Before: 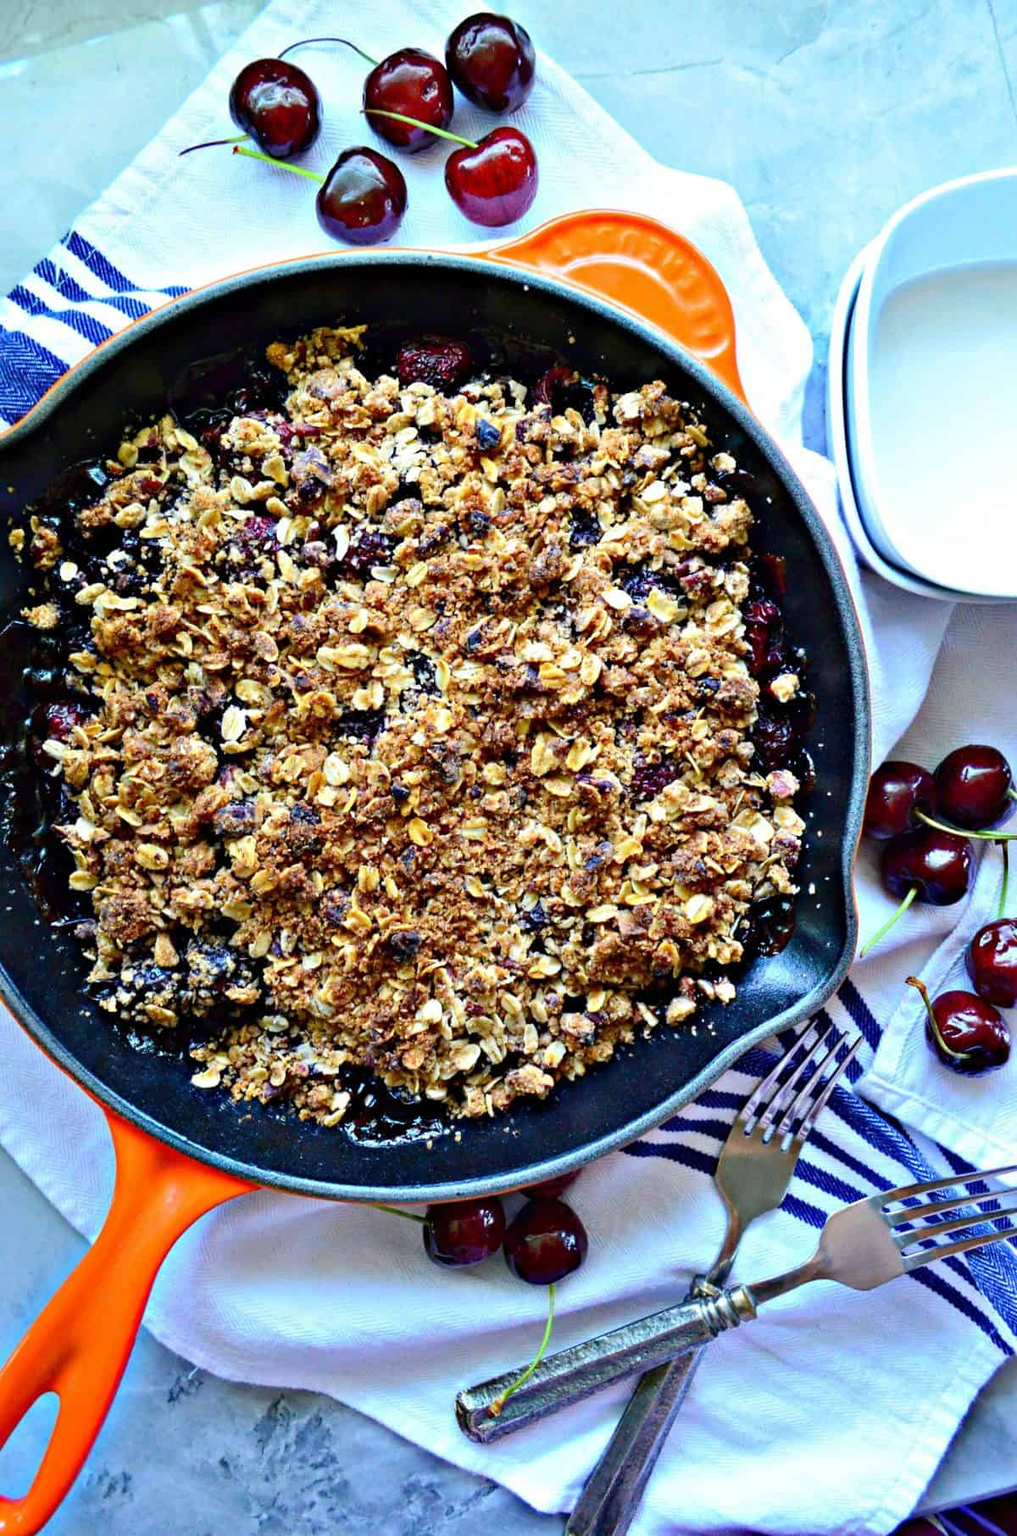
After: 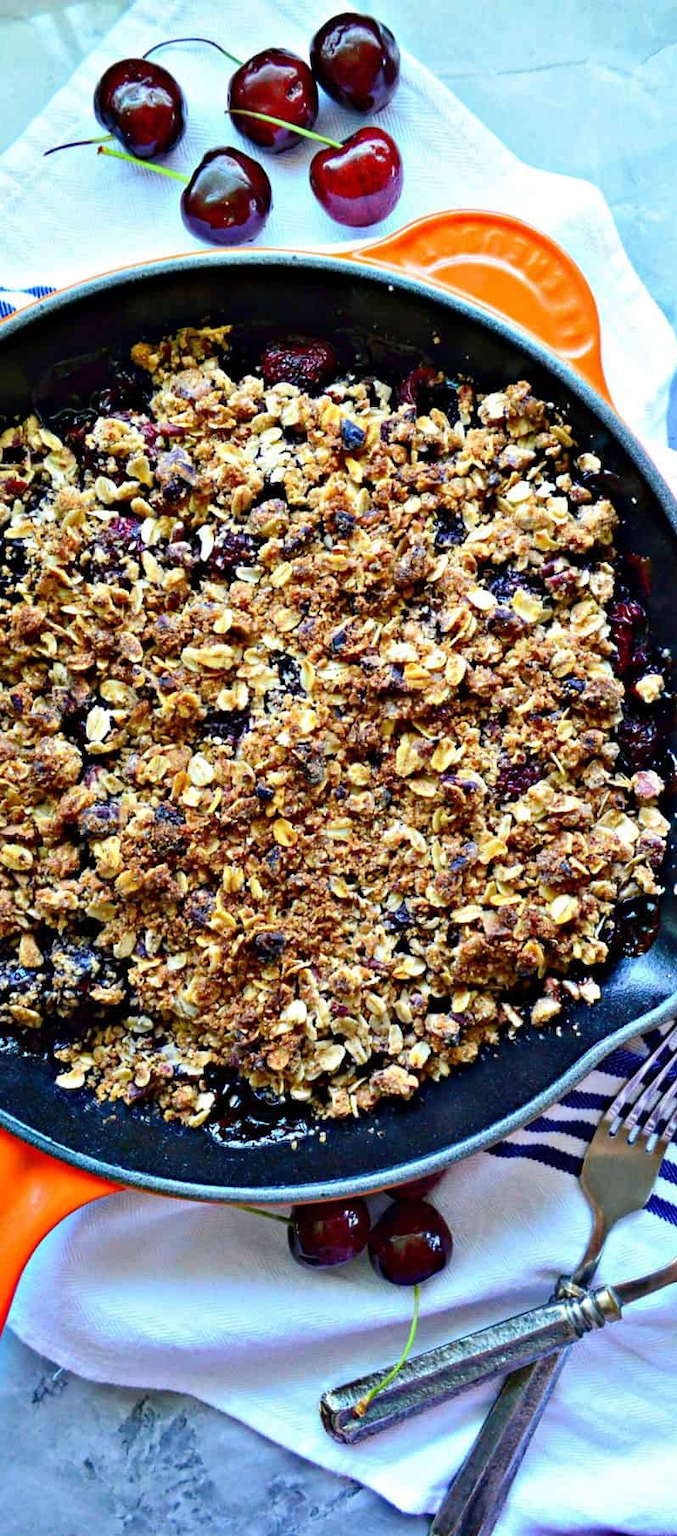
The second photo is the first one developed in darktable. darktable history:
crop and rotate: left 13.345%, right 20.058%
